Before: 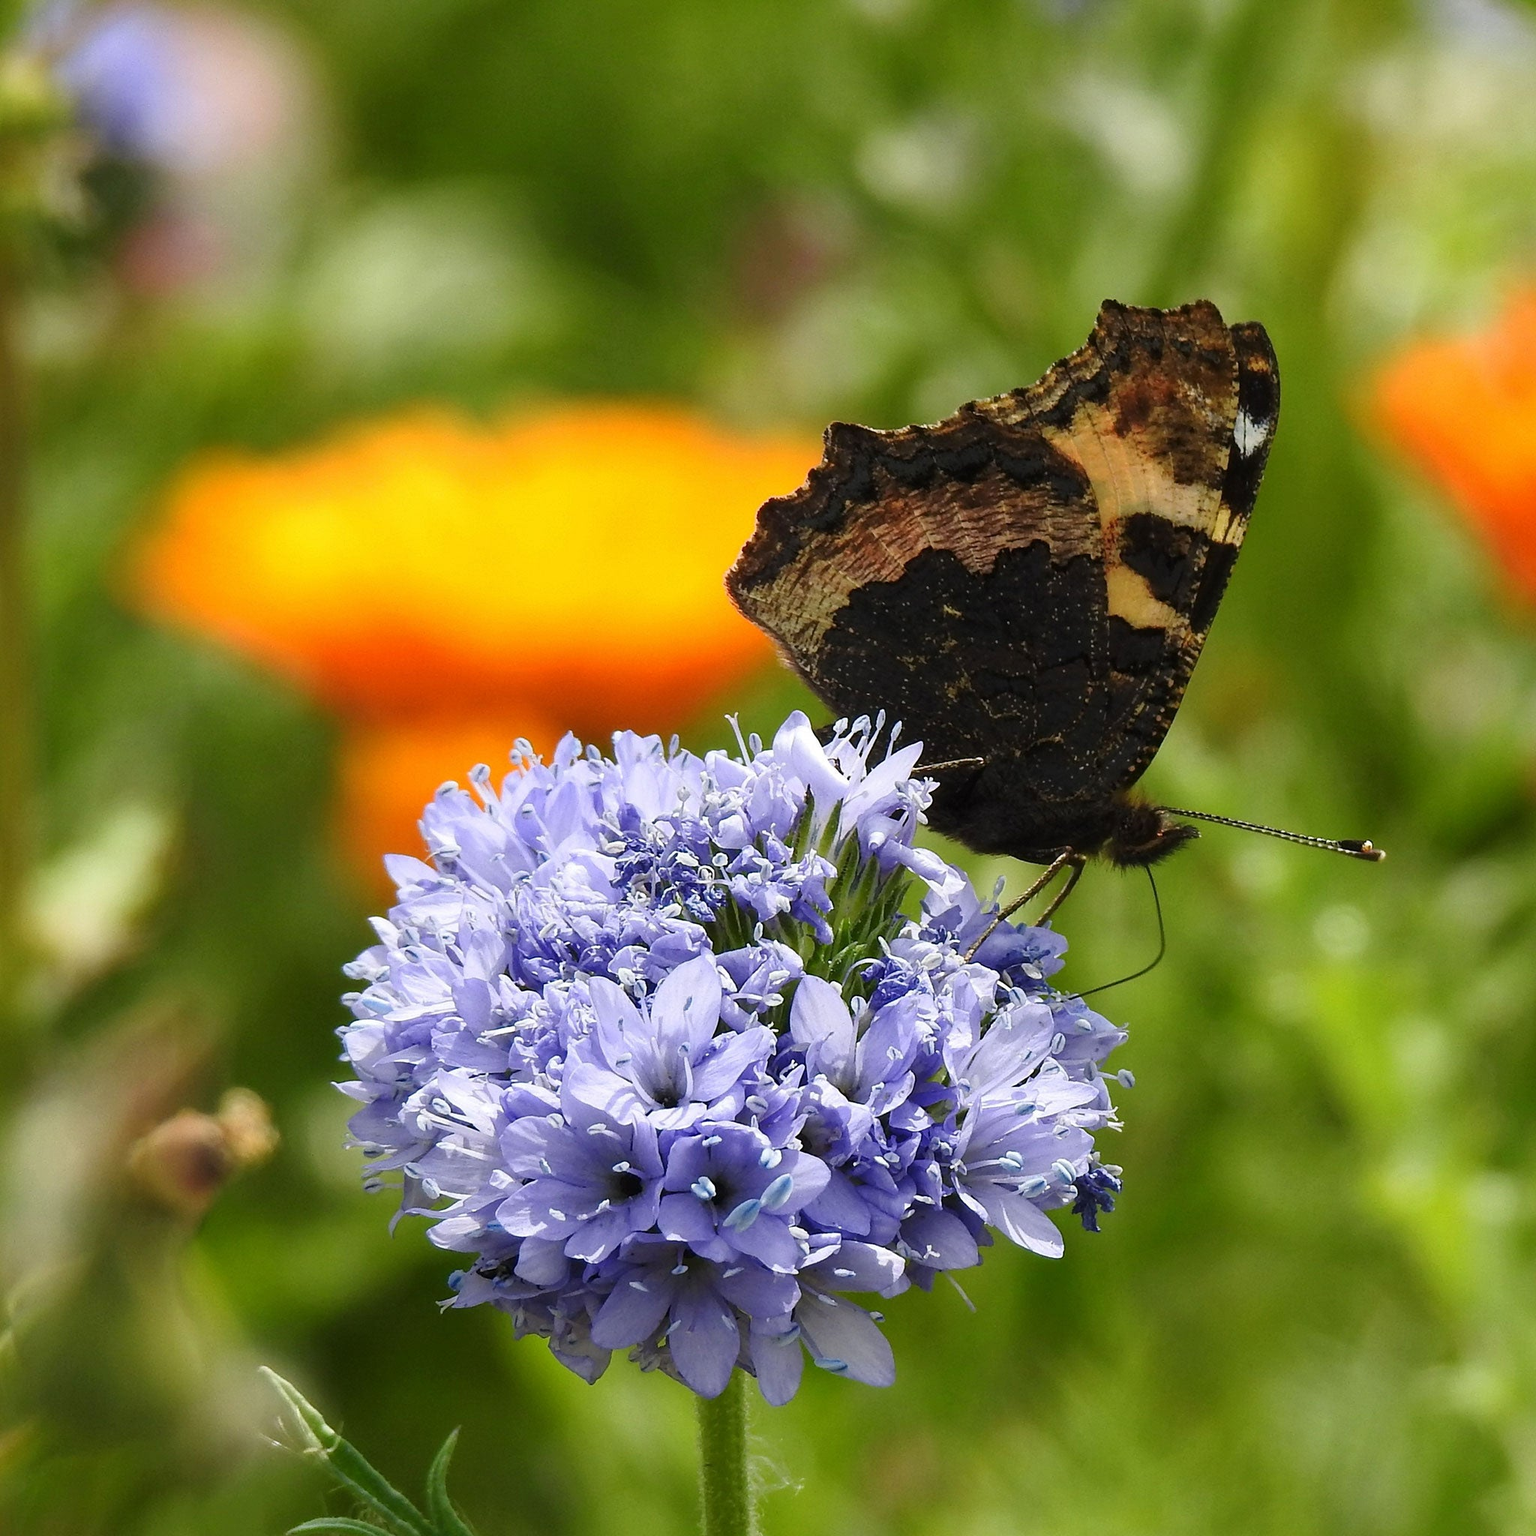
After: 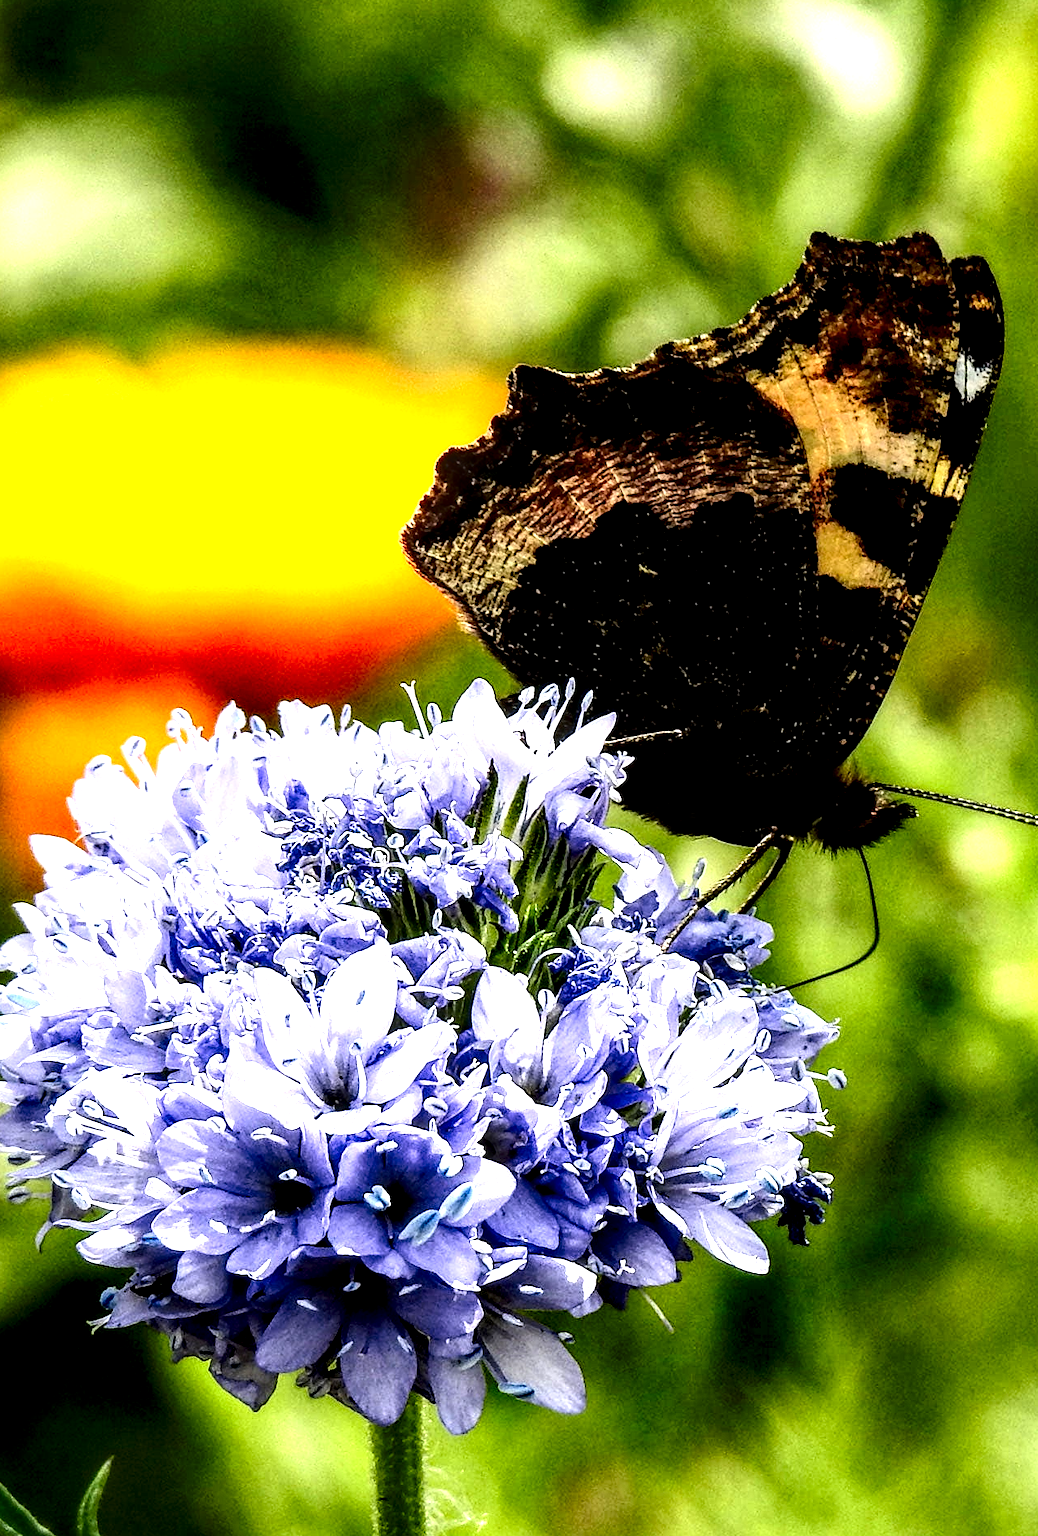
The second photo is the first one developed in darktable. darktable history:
local contrast: highlights 20%, detail 198%
tone equalizer: -8 EV -1.12 EV, -7 EV -1.03 EV, -6 EV -0.857 EV, -5 EV -0.578 EV, -3 EV 0.595 EV, -2 EV 0.864 EV, -1 EV 0.991 EV, +0 EV 1.06 EV
crop and rotate: left 23.196%, top 5.647%, right 14.557%, bottom 2.333%
contrast brightness saturation: contrast 0.239, brightness -0.234, saturation 0.144
